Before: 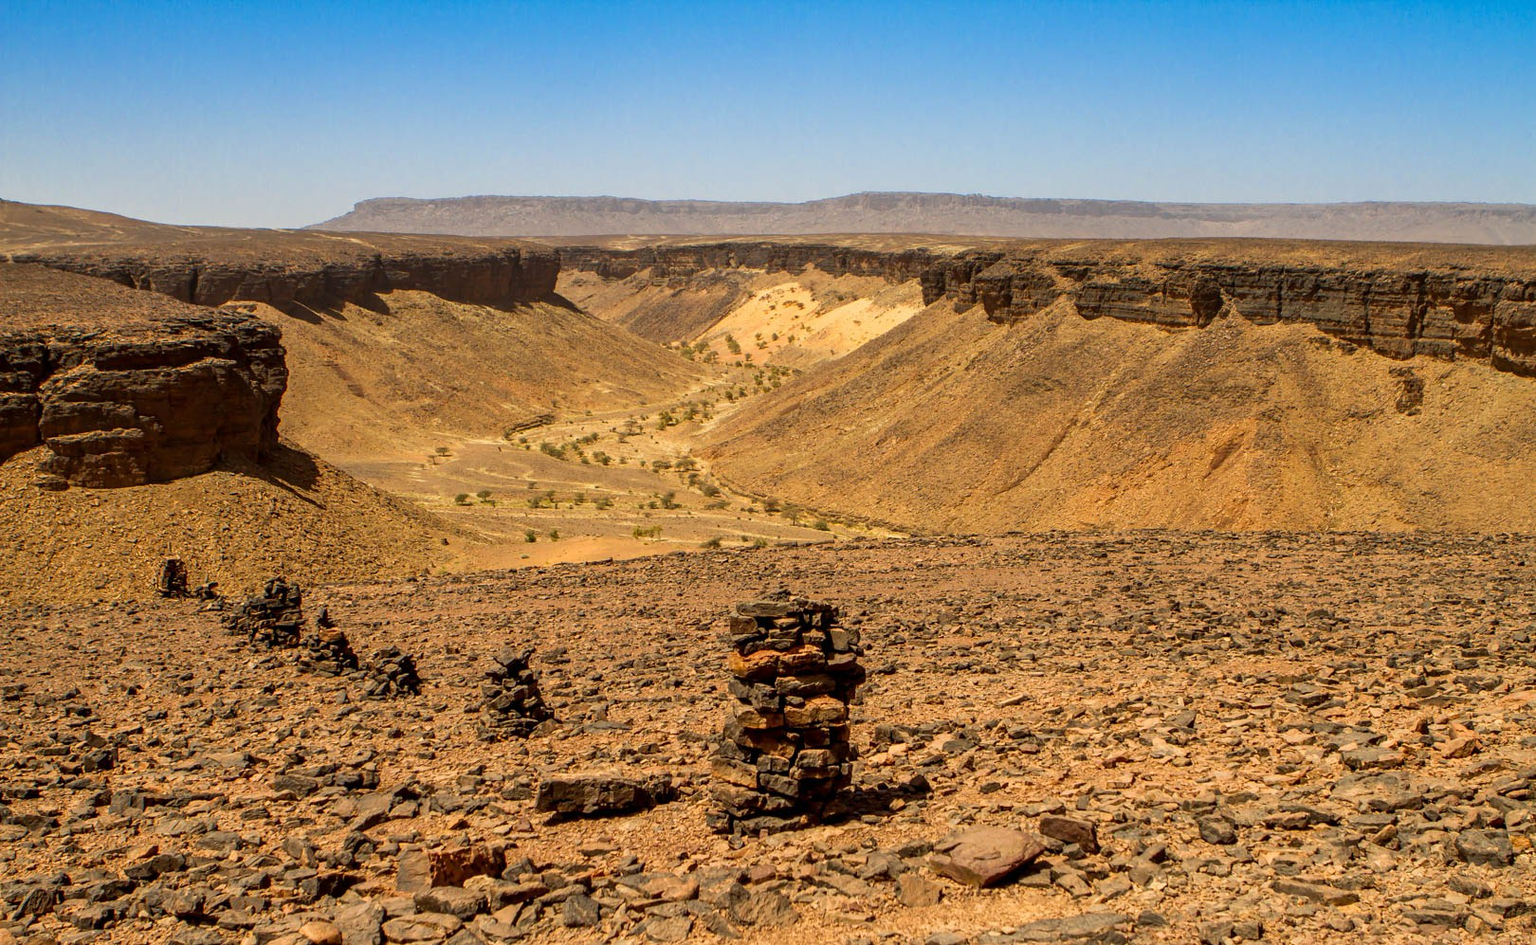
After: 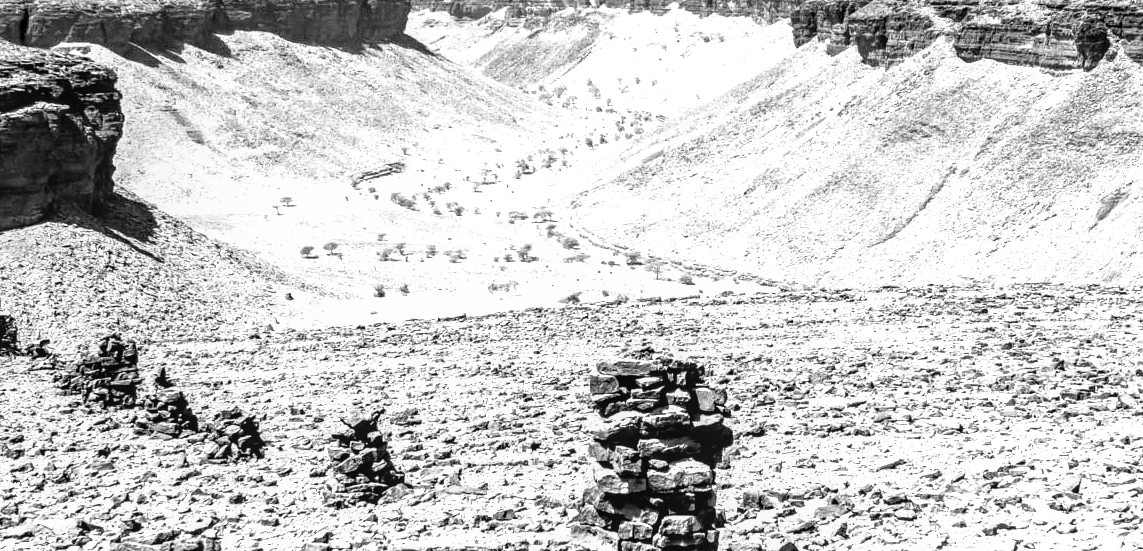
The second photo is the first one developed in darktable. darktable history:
crop: left 11.123%, top 27.61%, right 18.3%, bottom 17.034%
local contrast: on, module defaults
filmic rgb: black relative exposure -8.2 EV, white relative exposure 2.2 EV, threshold 3 EV, hardness 7.11, latitude 75%, contrast 1.325, highlights saturation mix -2%, shadows ↔ highlights balance 30%, preserve chrominance RGB euclidean norm, color science v5 (2021), contrast in shadows safe, contrast in highlights safe, enable highlight reconstruction true
exposure: black level correction 0.001, exposure 1.719 EV, compensate exposure bias true, compensate highlight preservation false
monochrome: on, module defaults
grain: on, module defaults
